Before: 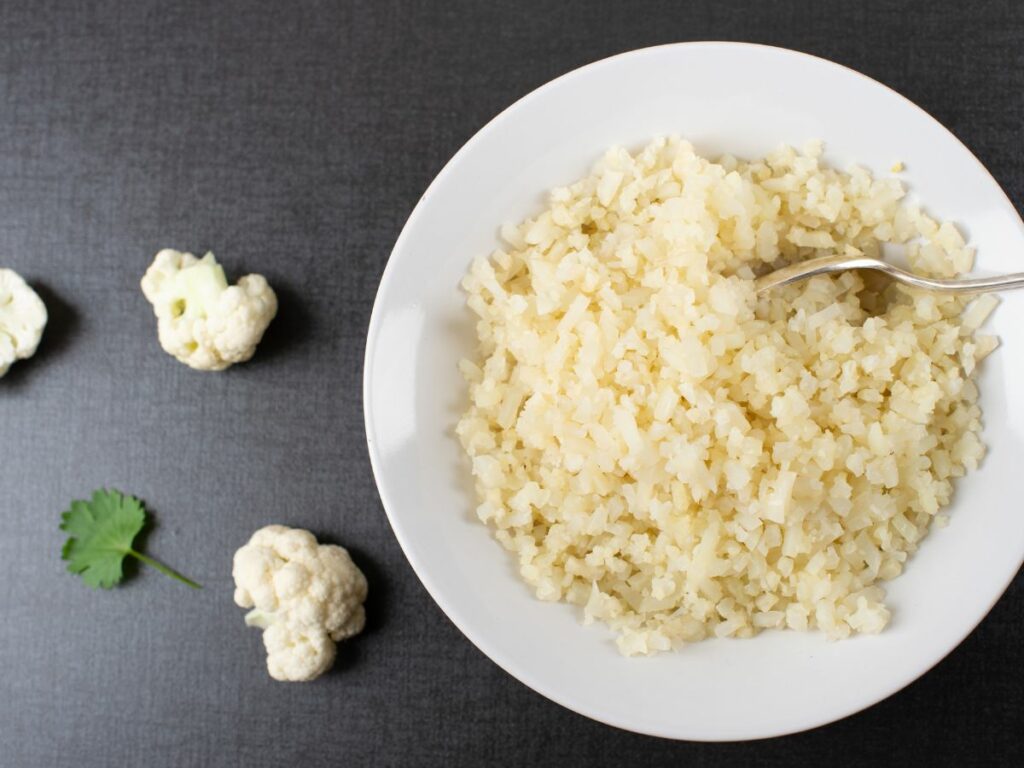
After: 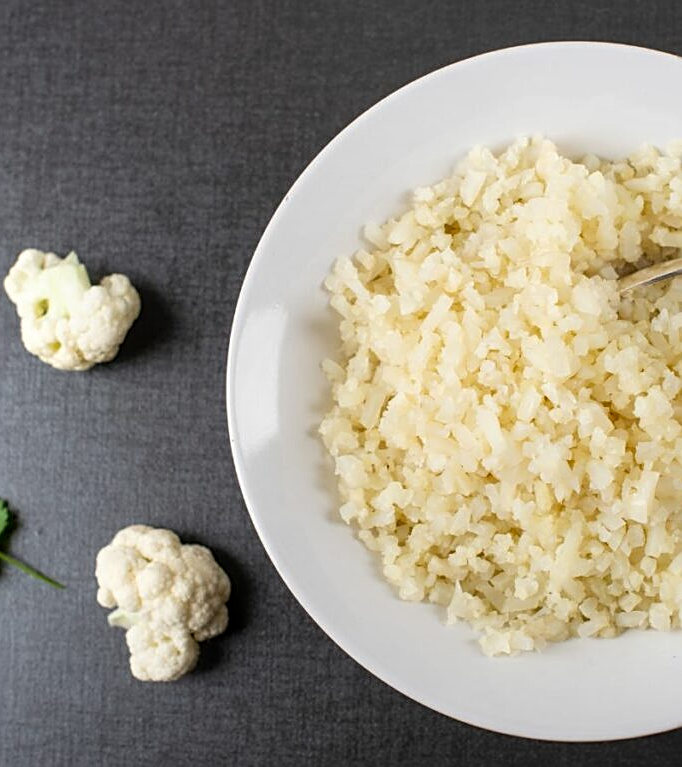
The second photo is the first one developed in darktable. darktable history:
local contrast: on, module defaults
sharpen: on, module defaults
crop and rotate: left 13.408%, right 19.949%
tone equalizer: smoothing diameter 24.89%, edges refinement/feathering 7.48, preserve details guided filter
